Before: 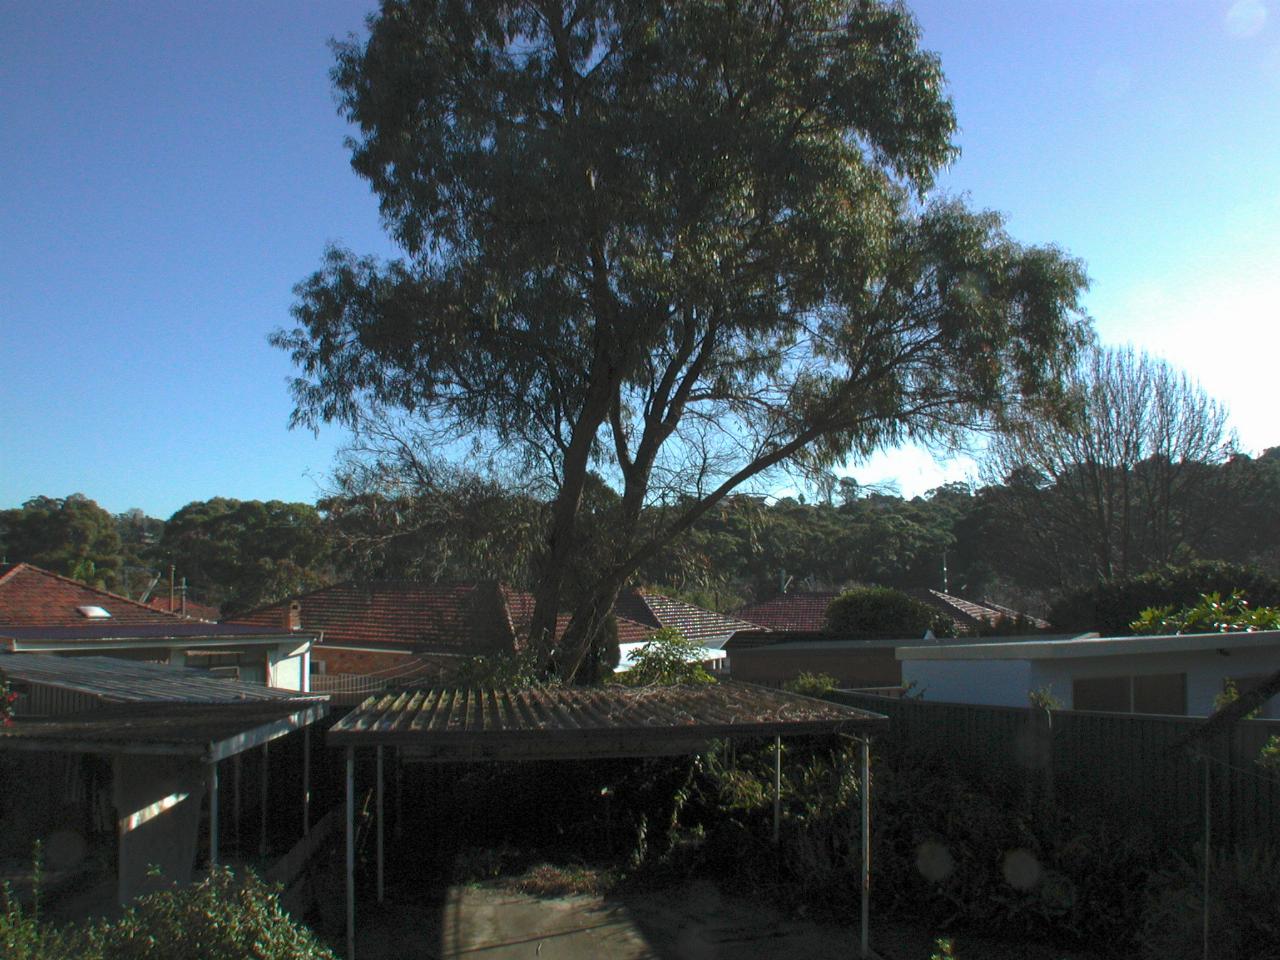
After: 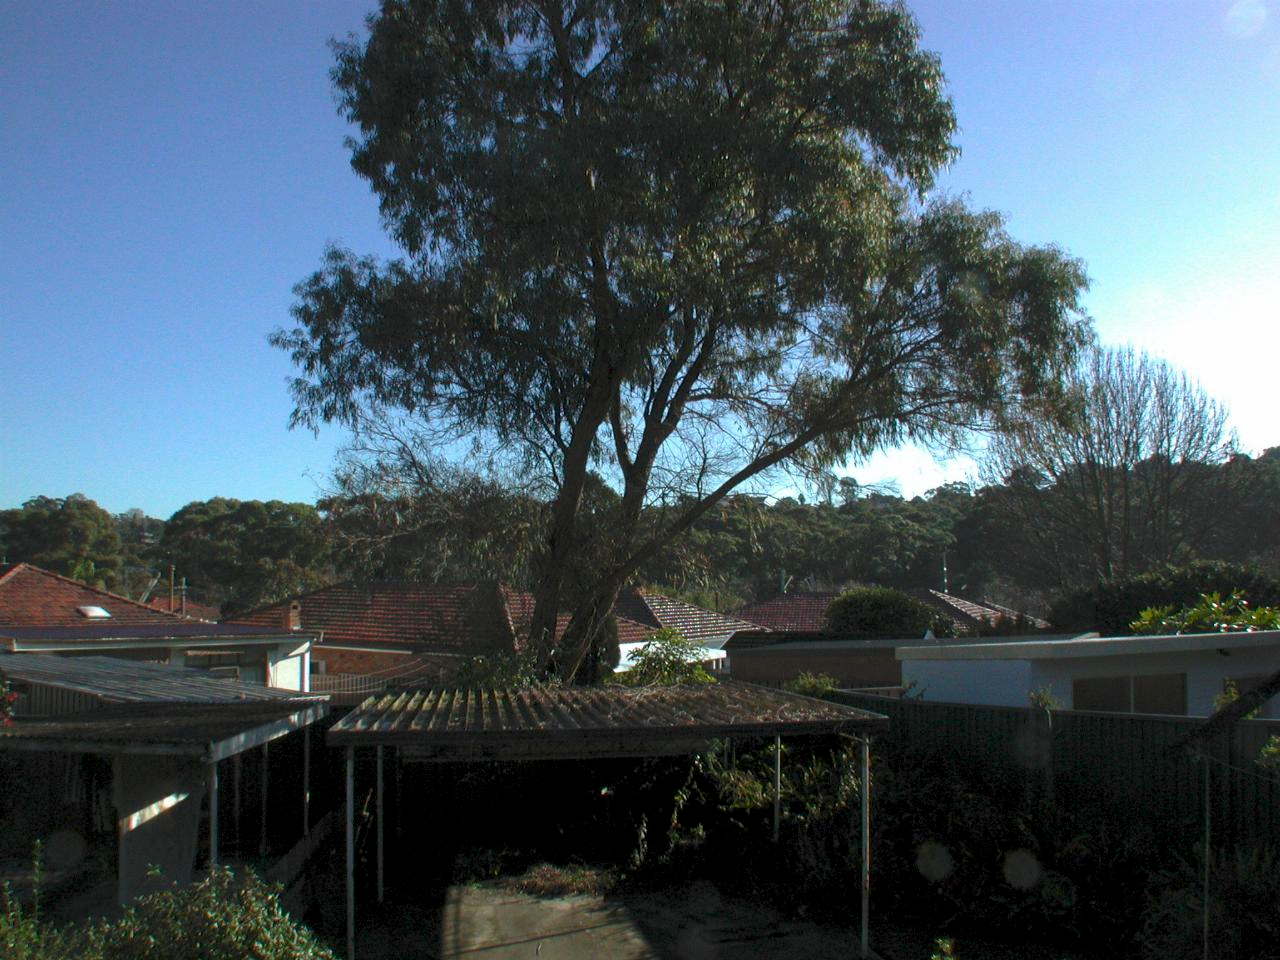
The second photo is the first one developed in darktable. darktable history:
exposure: black level correction 0.005, exposure 0.016 EV, compensate highlight preservation false
